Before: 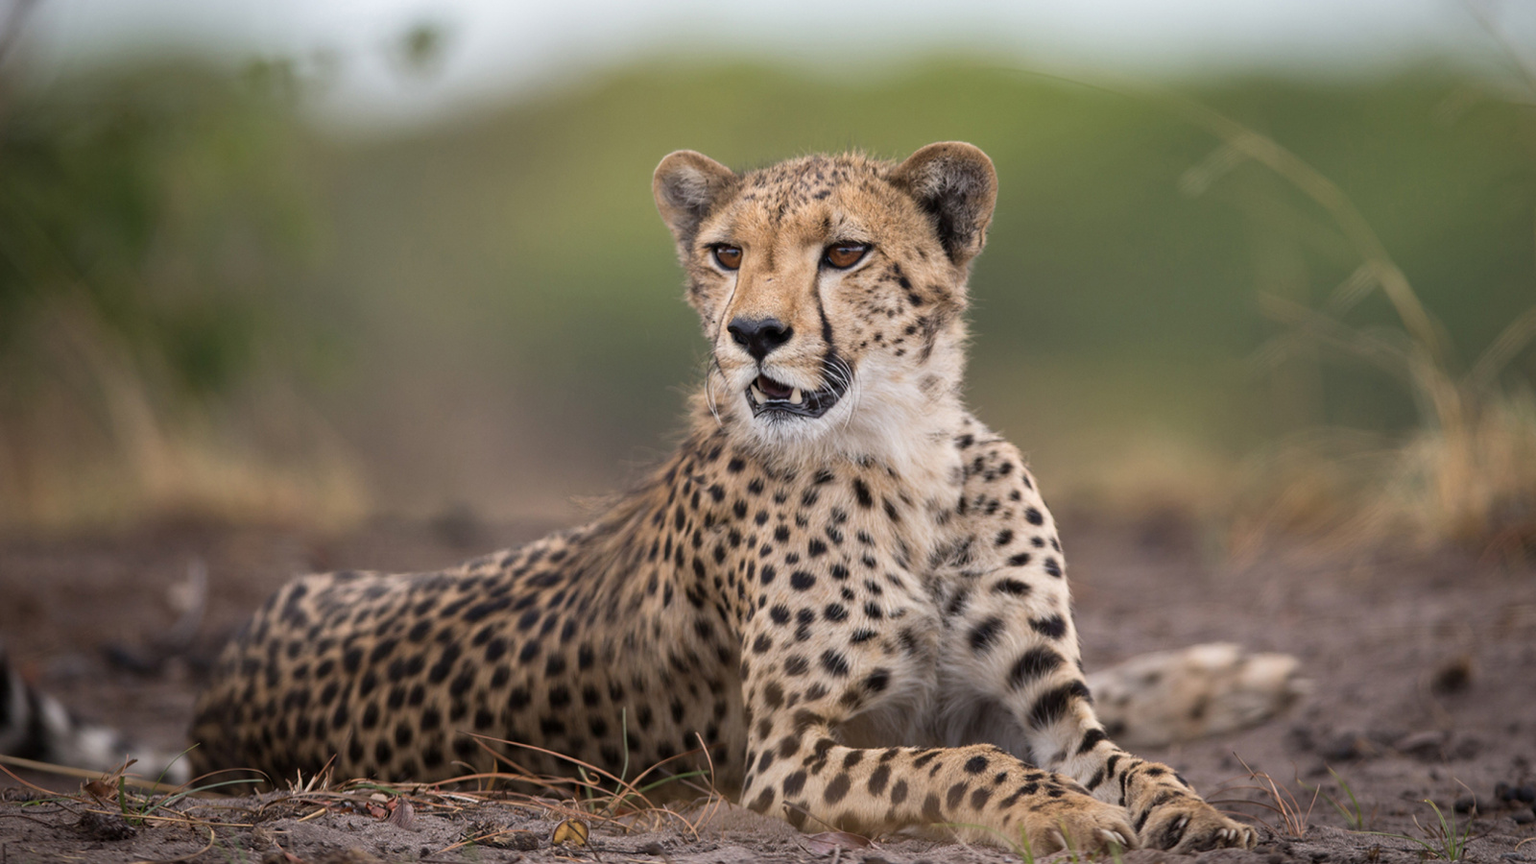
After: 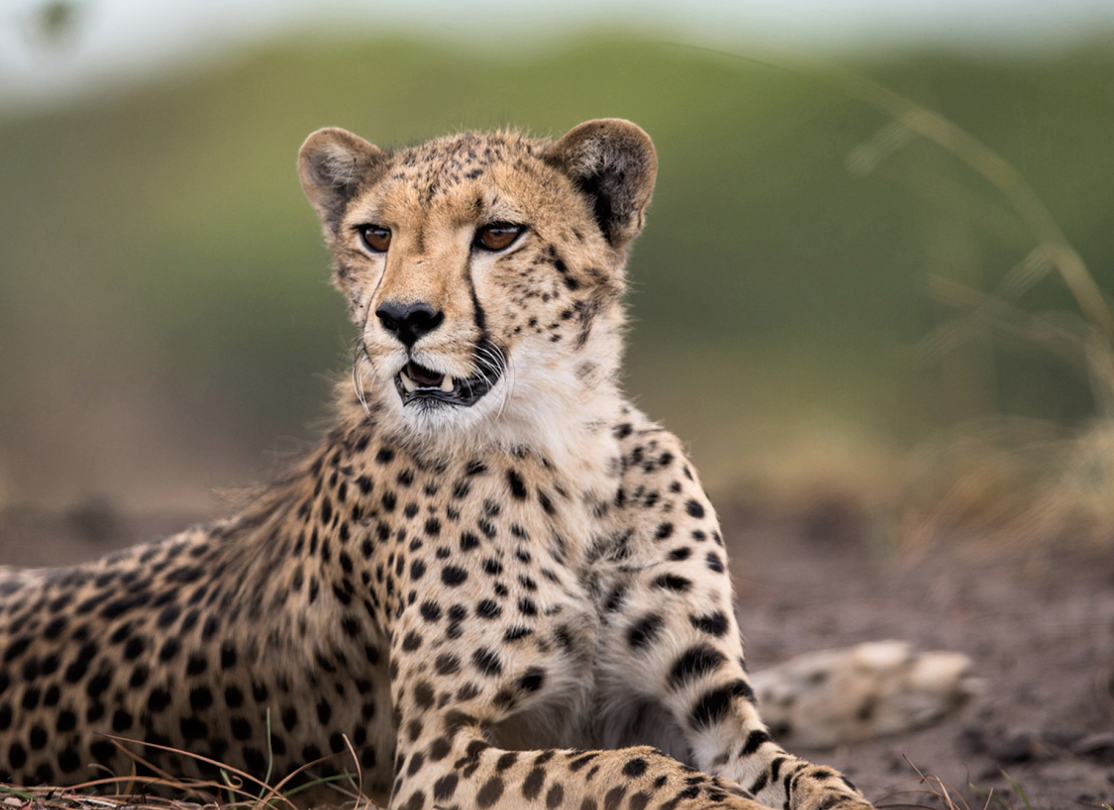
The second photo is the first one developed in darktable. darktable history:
tone curve: curves: ch0 [(0, 0) (0.118, 0.034) (0.182, 0.124) (0.265, 0.214) (0.504, 0.508) (0.783, 0.825) (1, 1)]
crop and rotate: left 23.932%, top 3.237%, right 6.41%, bottom 6.762%
